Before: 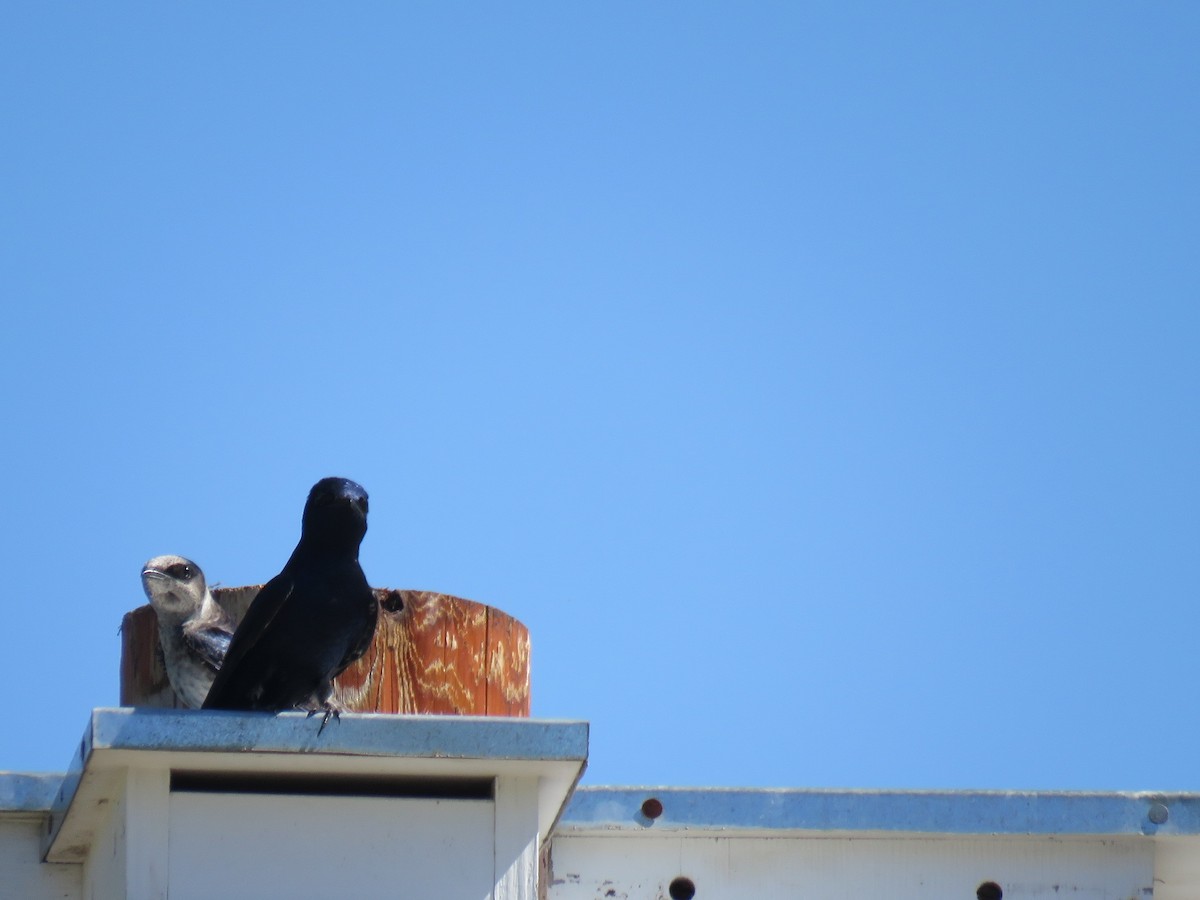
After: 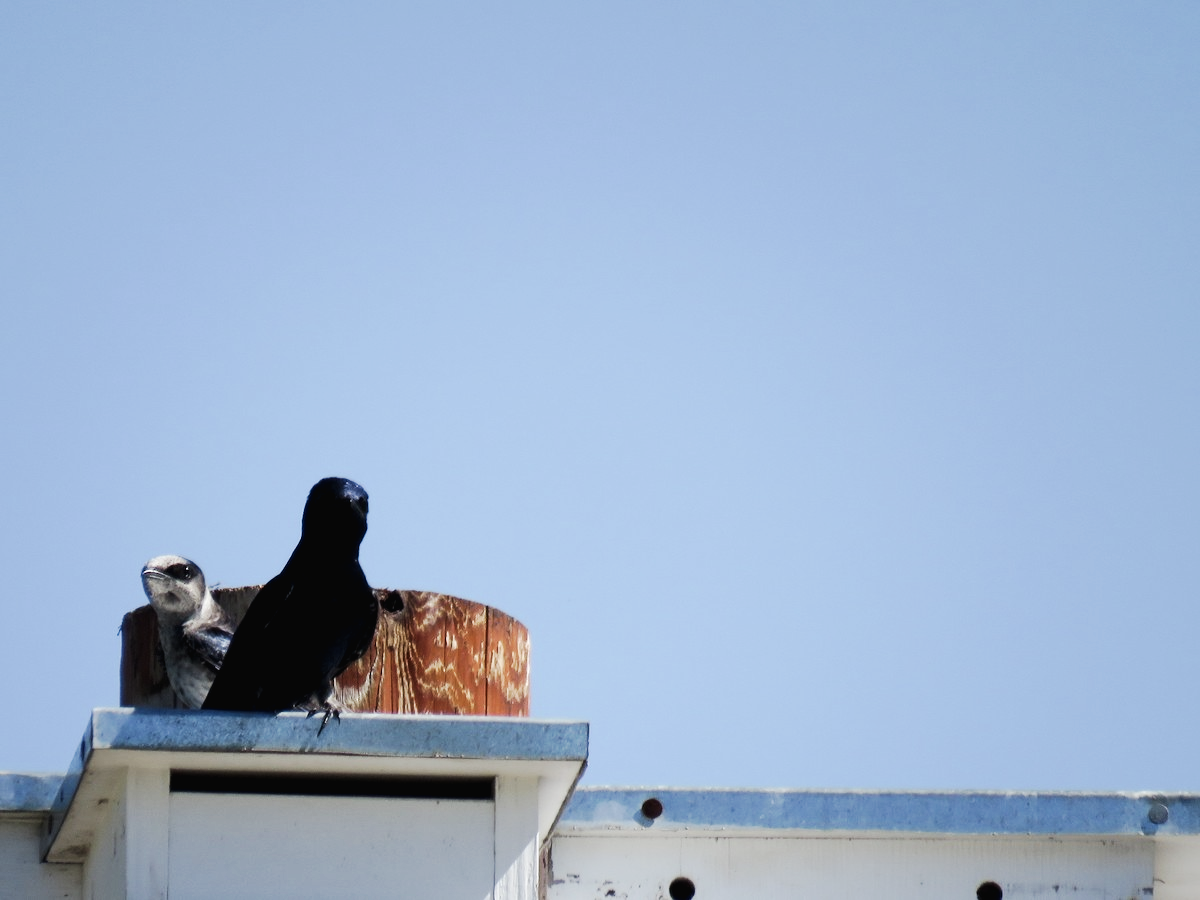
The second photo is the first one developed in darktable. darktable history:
contrast brightness saturation: contrast 0.1, saturation -0.36
tone curve: curves: ch0 [(0, 0) (0.003, 0.016) (0.011, 0.016) (0.025, 0.016) (0.044, 0.016) (0.069, 0.016) (0.1, 0.026) (0.136, 0.047) (0.177, 0.088) (0.224, 0.14) (0.277, 0.2) (0.335, 0.276) (0.399, 0.37) (0.468, 0.47) (0.543, 0.583) (0.623, 0.698) (0.709, 0.779) (0.801, 0.858) (0.898, 0.929) (1, 1)], preserve colors none
